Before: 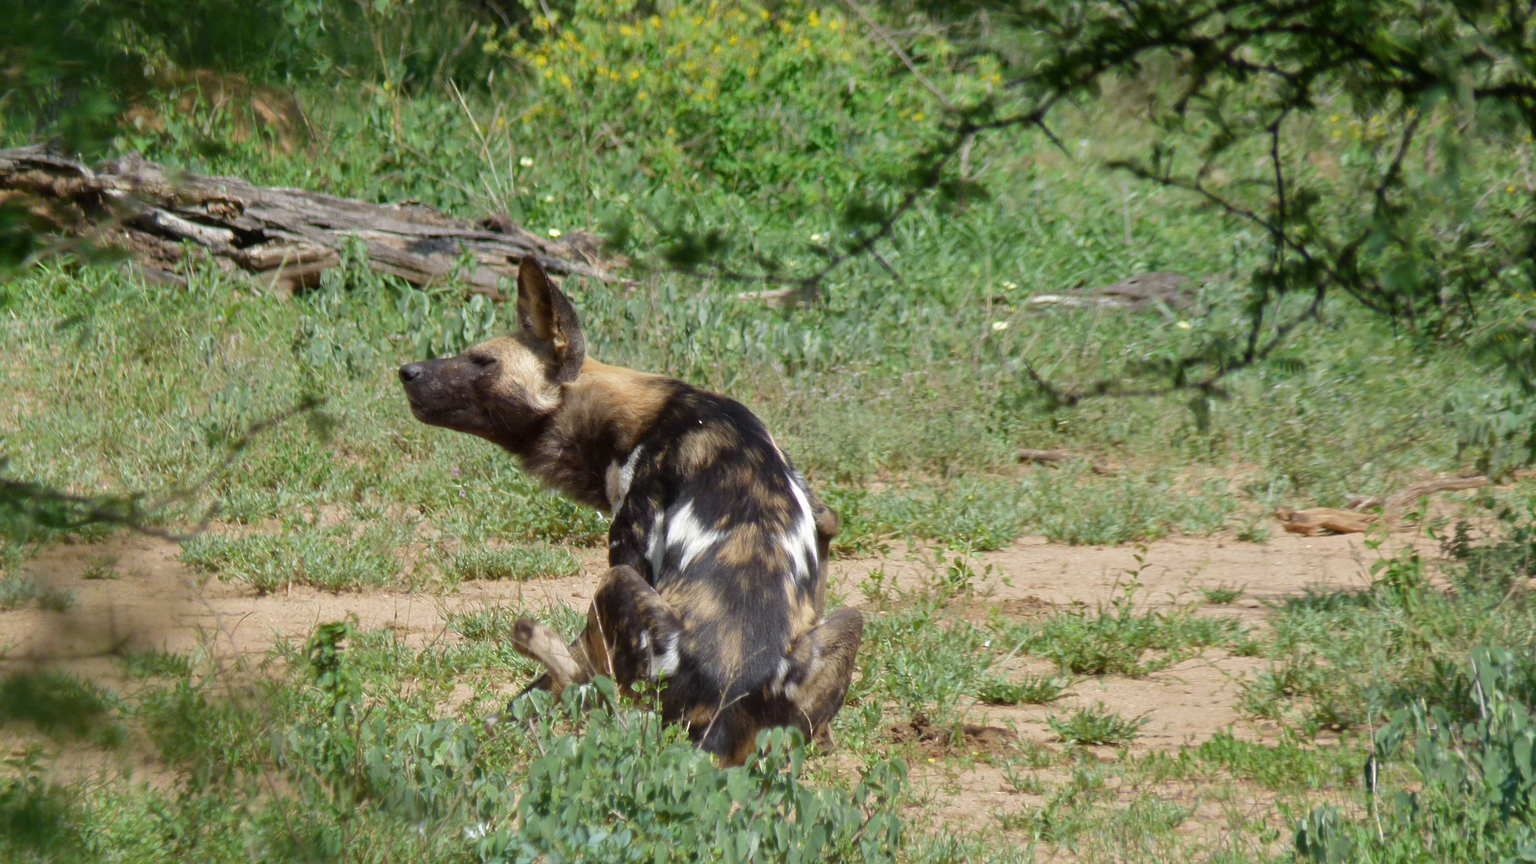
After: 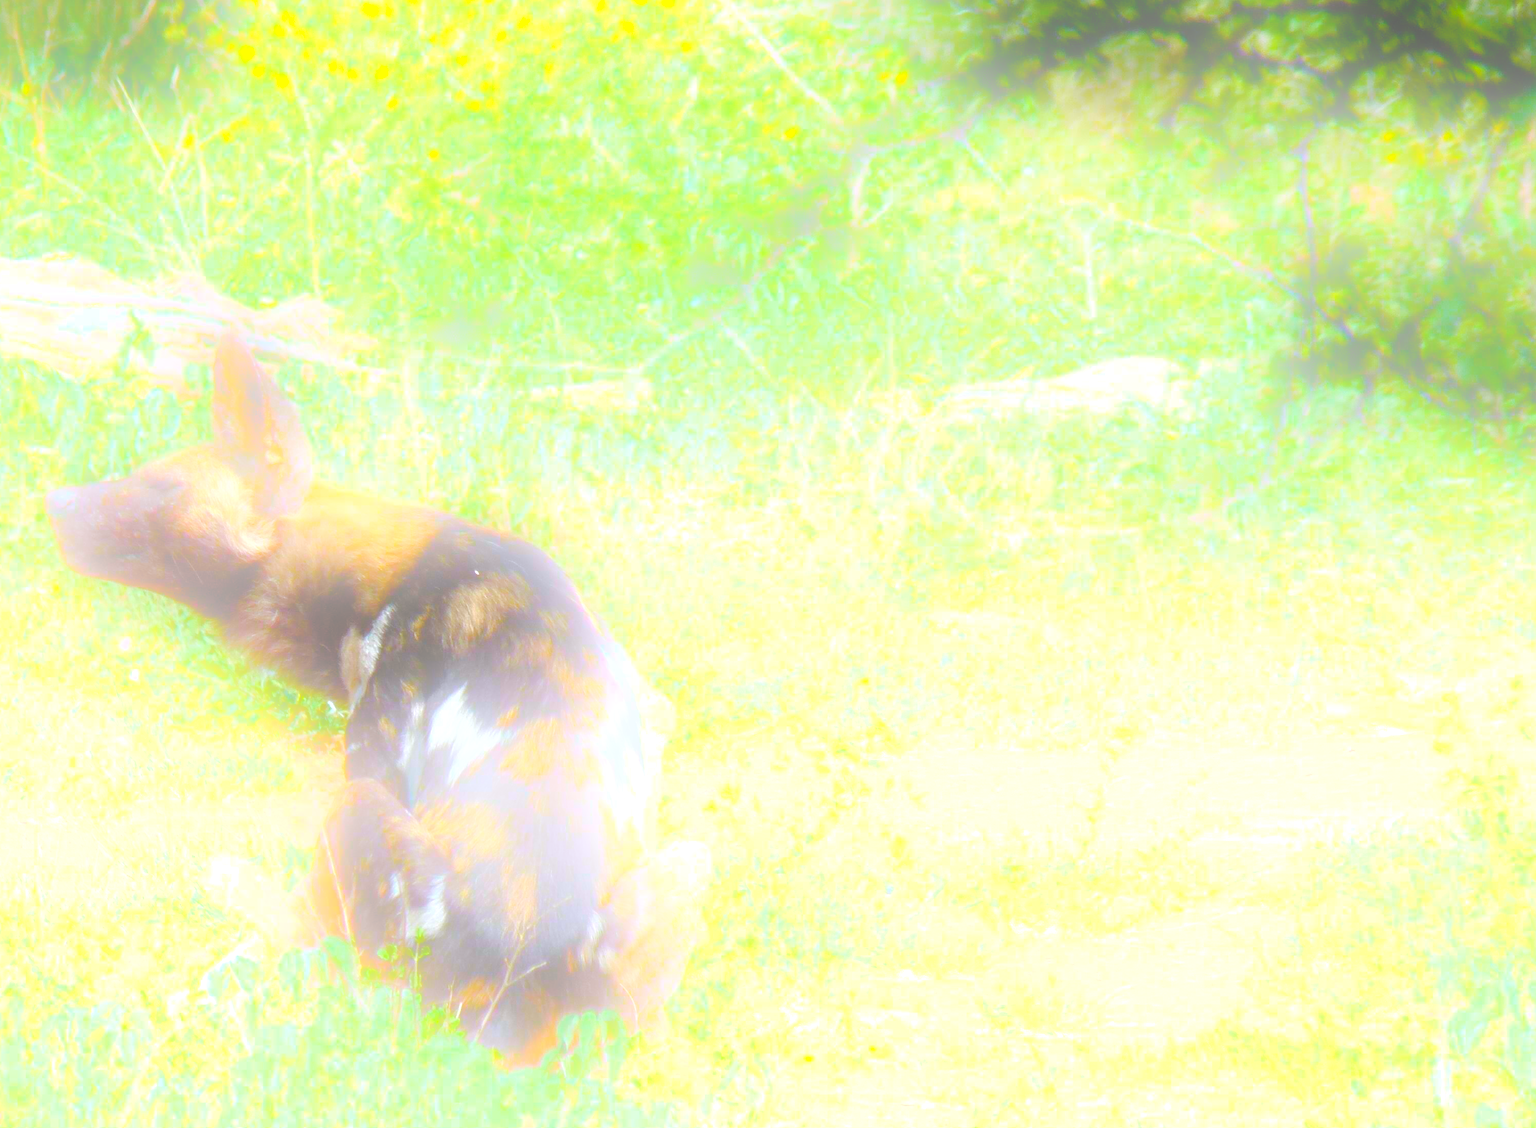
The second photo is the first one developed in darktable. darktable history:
crop and rotate: left 24.034%, top 2.838%, right 6.406%, bottom 6.299%
bloom: size 25%, threshold 5%, strength 90%
white balance: red 0.98, blue 1.034
color balance rgb: linear chroma grading › global chroma 9%, perceptual saturation grading › global saturation 36%, perceptual saturation grading › shadows 35%, perceptual brilliance grading › global brilliance 15%, perceptual brilliance grading › shadows -35%, global vibrance 15%
rgb curve: curves: ch0 [(0, 0) (0.053, 0.068) (0.122, 0.128) (1, 1)]
